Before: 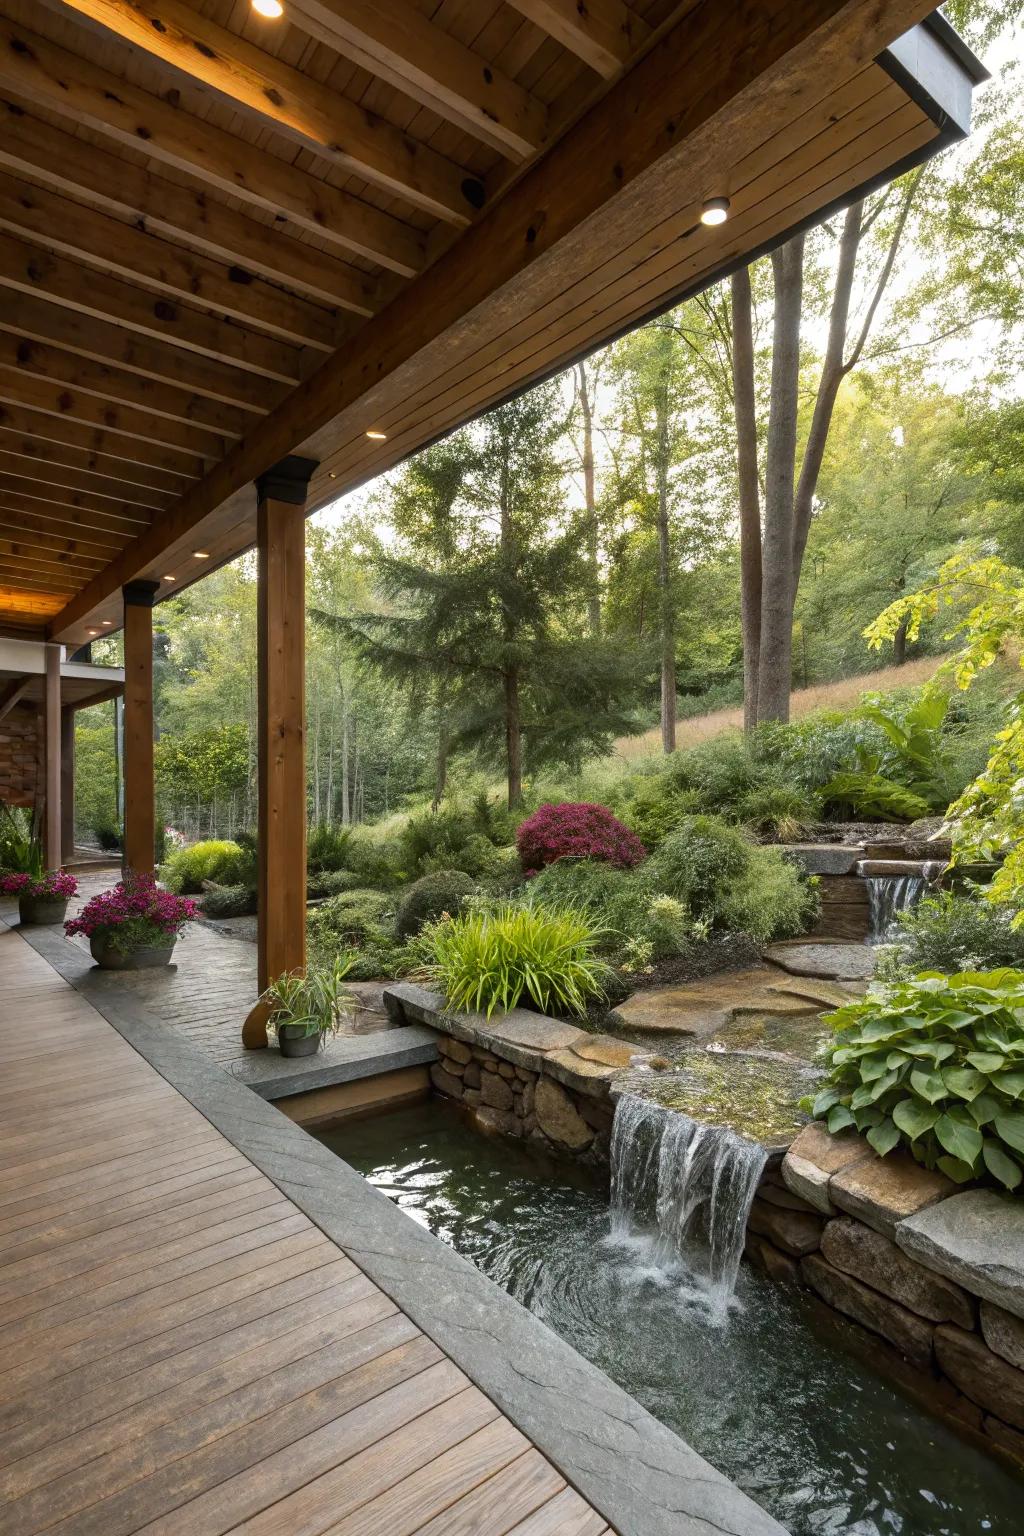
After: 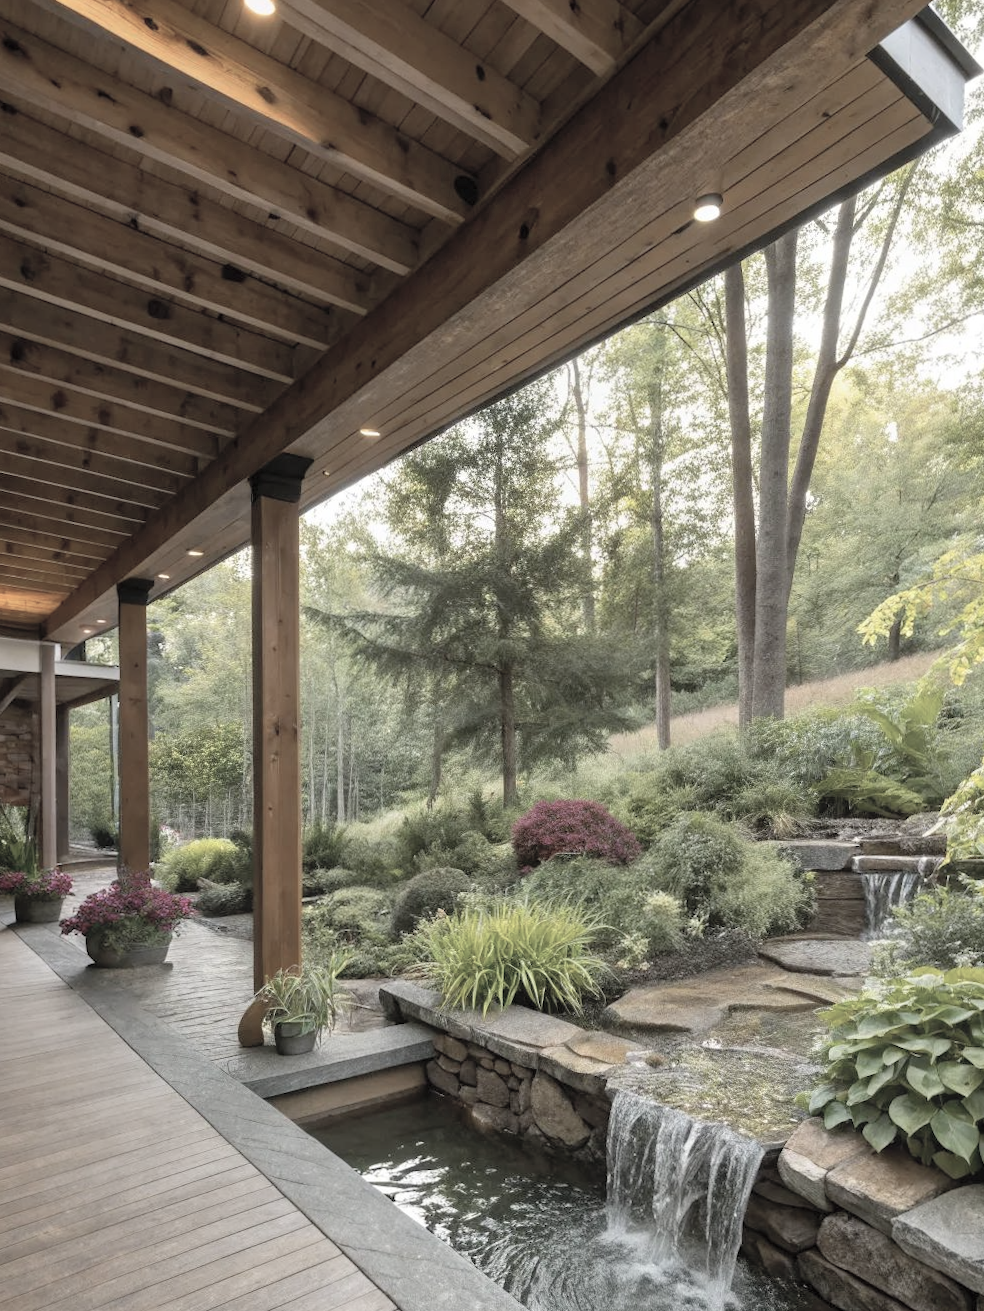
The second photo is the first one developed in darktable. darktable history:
crop and rotate: angle 0.2°, left 0.275%, right 3.127%, bottom 14.18%
contrast brightness saturation: brightness 0.18, saturation -0.5
